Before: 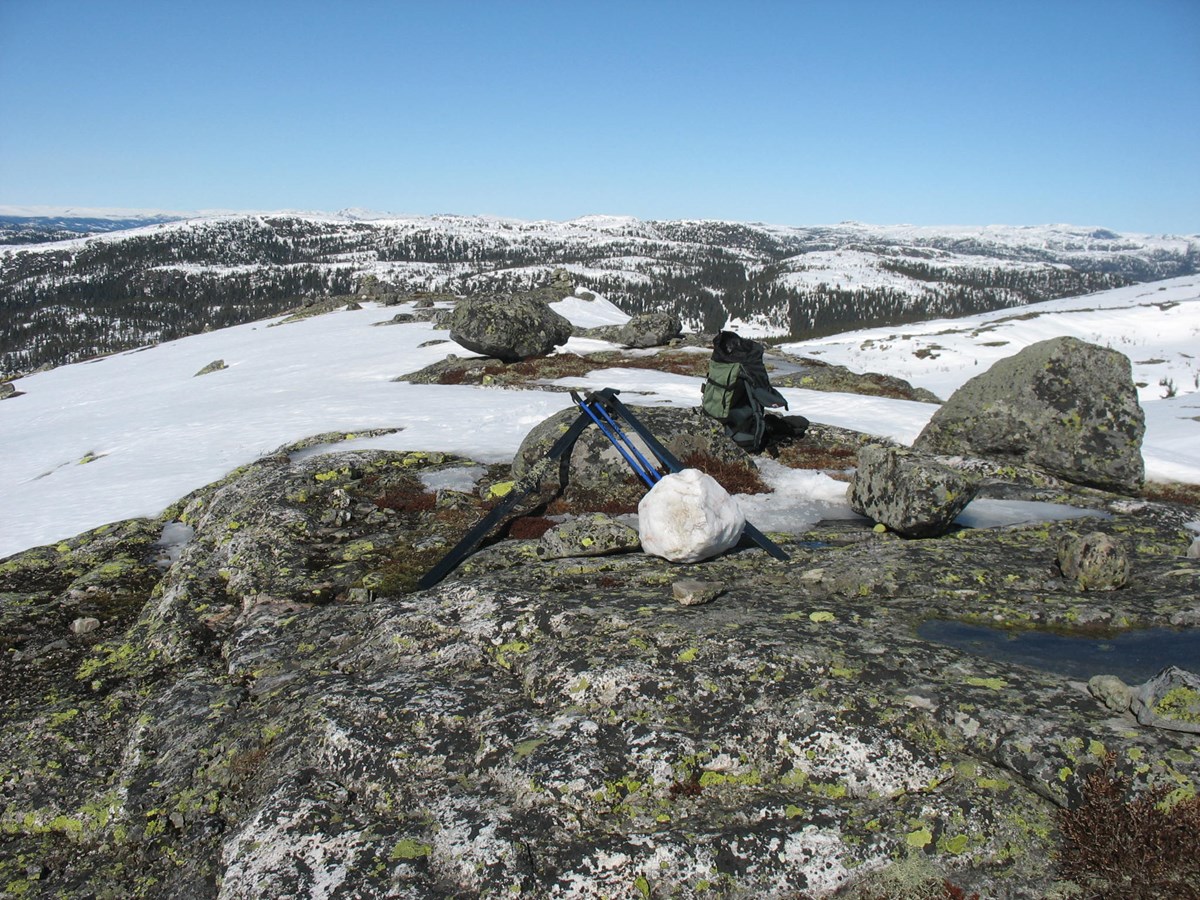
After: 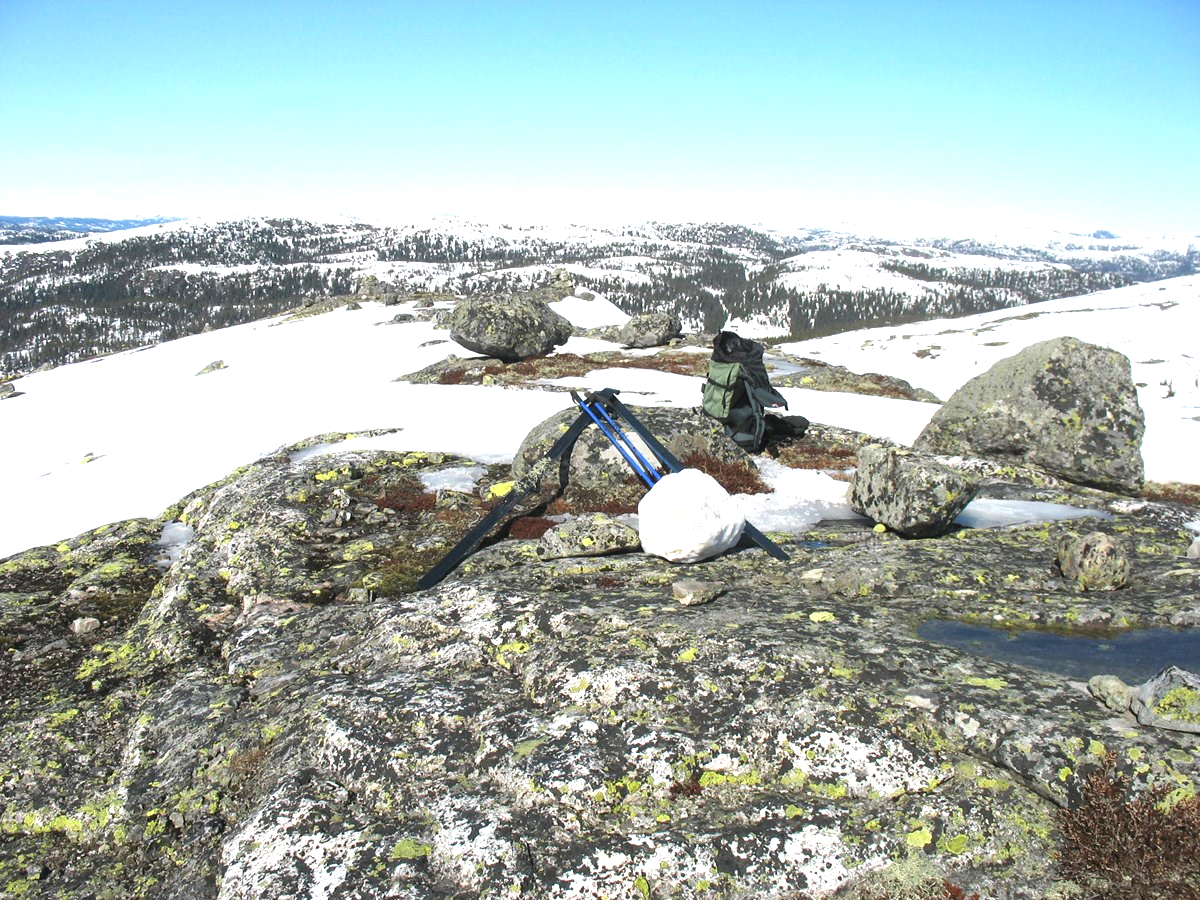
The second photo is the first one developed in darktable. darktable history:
exposure: black level correction 0, exposure 1.2 EV, compensate exposure bias true, compensate highlight preservation false
